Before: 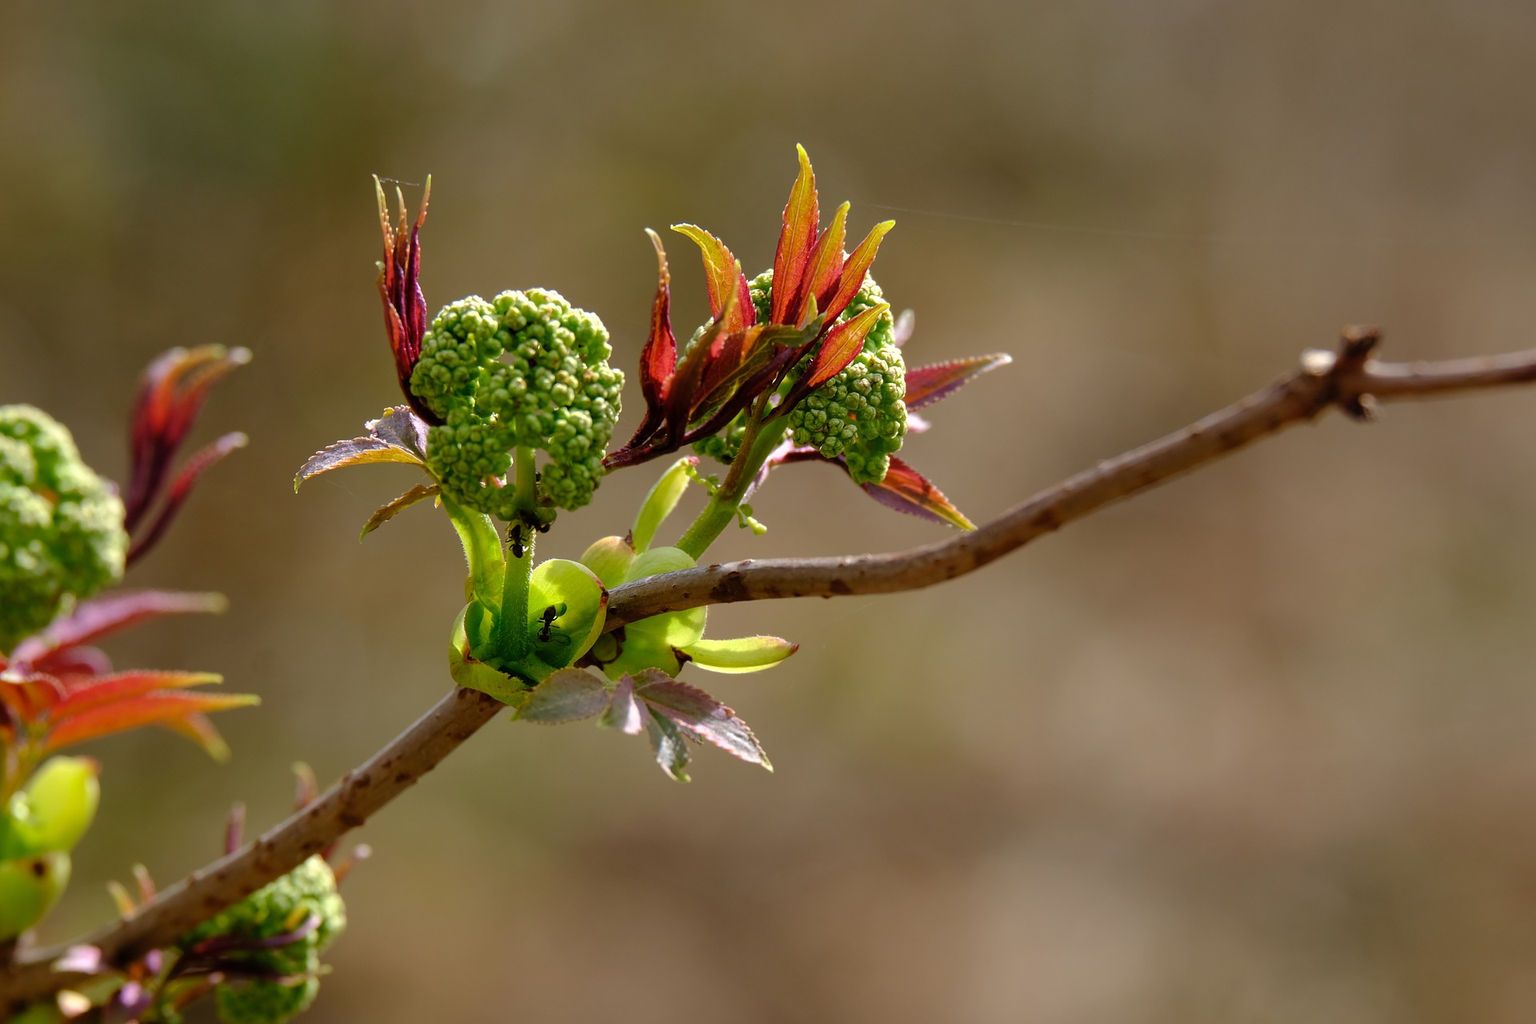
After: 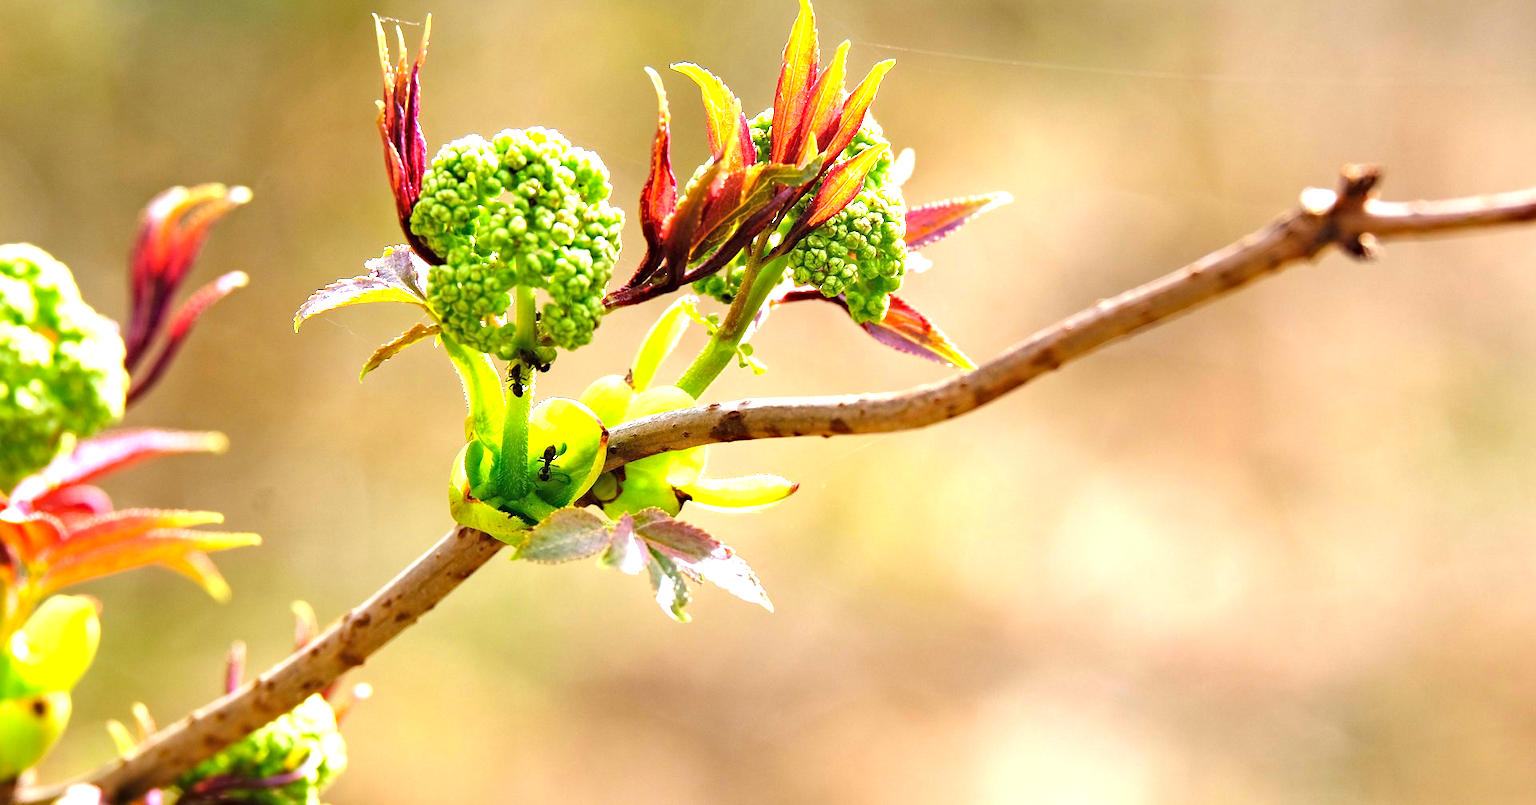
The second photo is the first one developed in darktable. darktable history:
crop and rotate: top 15.774%, bottom 5.506%
local contrast: mode bilateral grid, contrast 10, coarseness 25, detail 110%, midtone range 0.2
exposure: black level correction 0, exposure 2.138 EV, compensate exposure bias true, compensate highlight preservation false
haze removal: compatibility mode true, adaptive false
